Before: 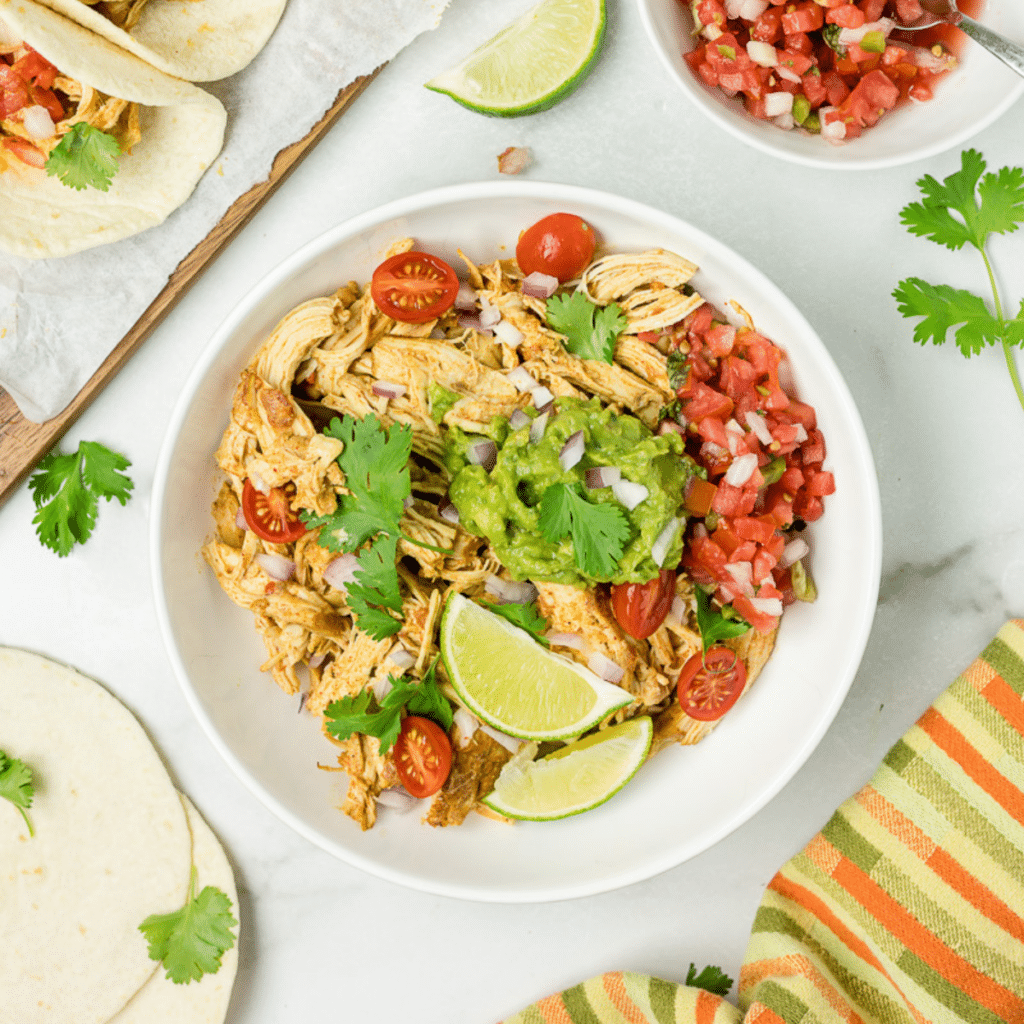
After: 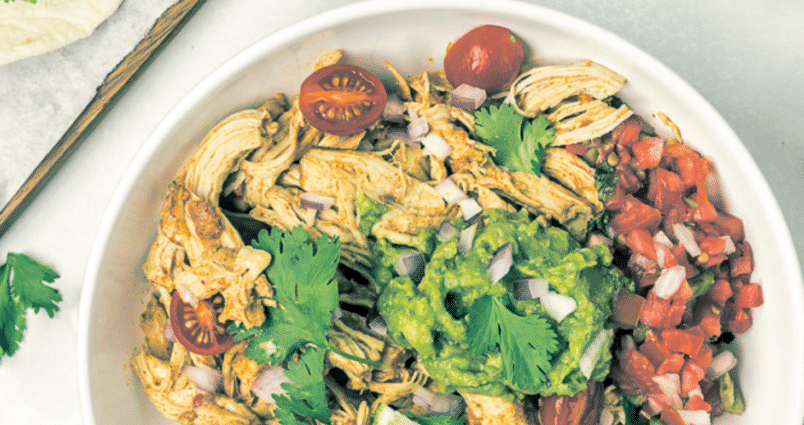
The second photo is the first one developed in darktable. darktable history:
crop: left 7.036%, top 18.398%, right 14.379%, bottom 40.043%
local contrast: on, module defaults
split-toning: shadows › hue 186.43°, highlights › hue 49.29°, compress 30.29%
